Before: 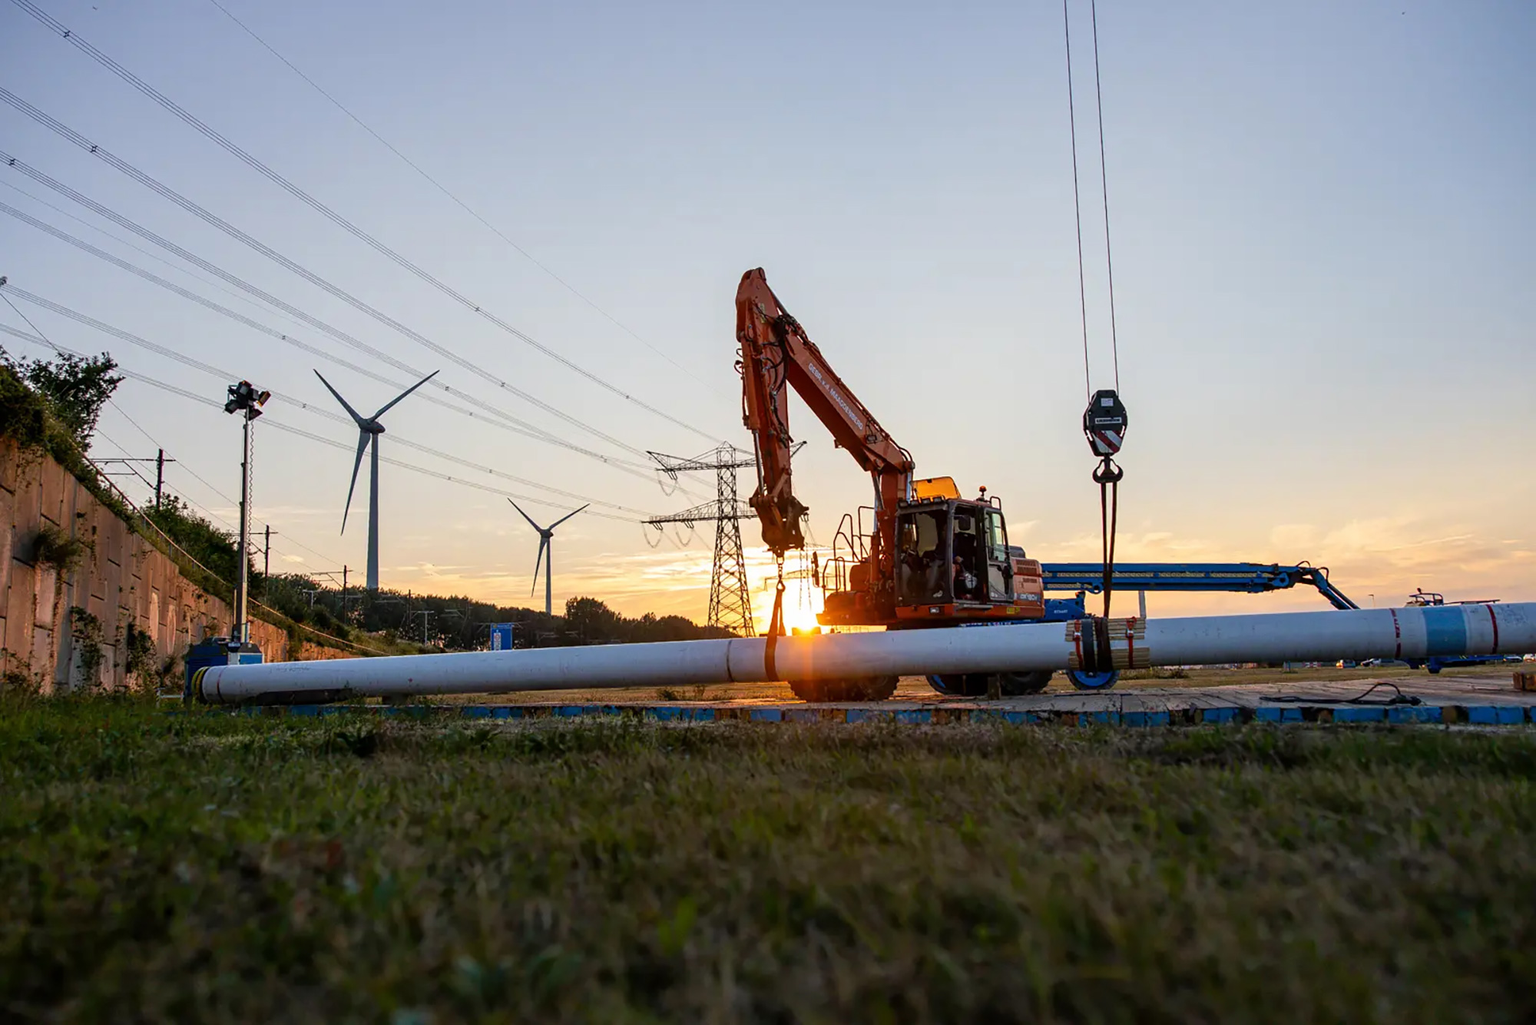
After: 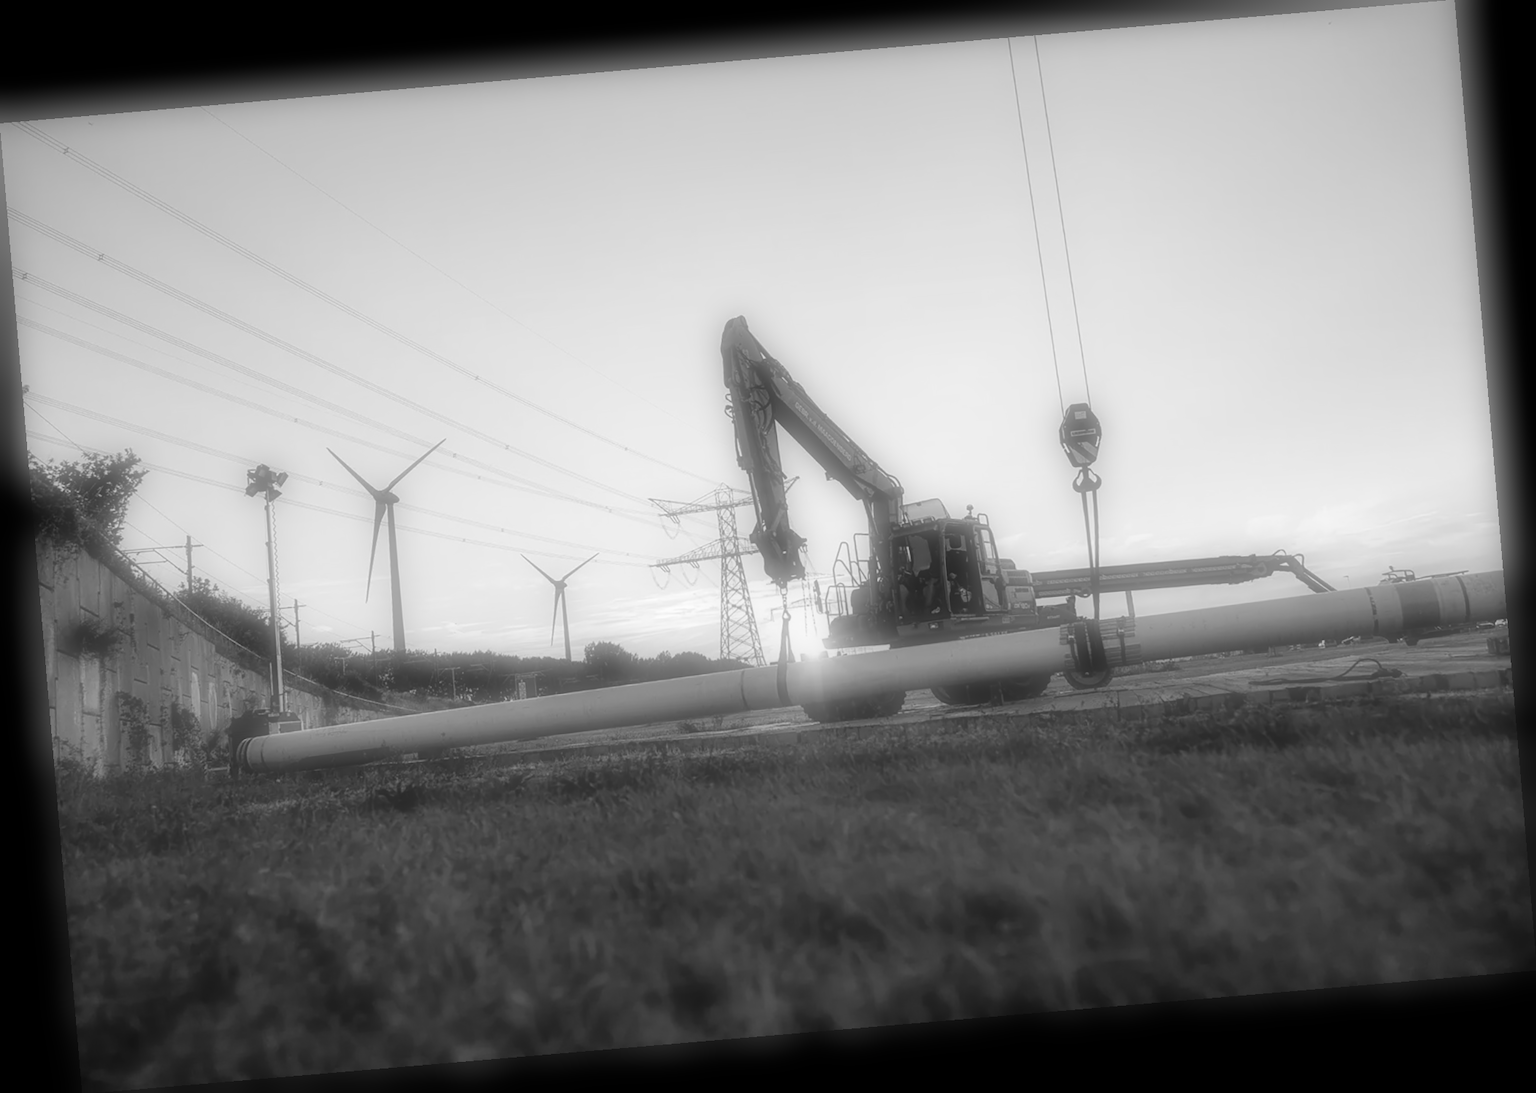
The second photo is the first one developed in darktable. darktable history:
soften: on, module defaults
contrast brightness saturation: brightness 0.13
monochrome: on, module defaults
rotate and perspective: rotation -4.86°, automatic cropping off
